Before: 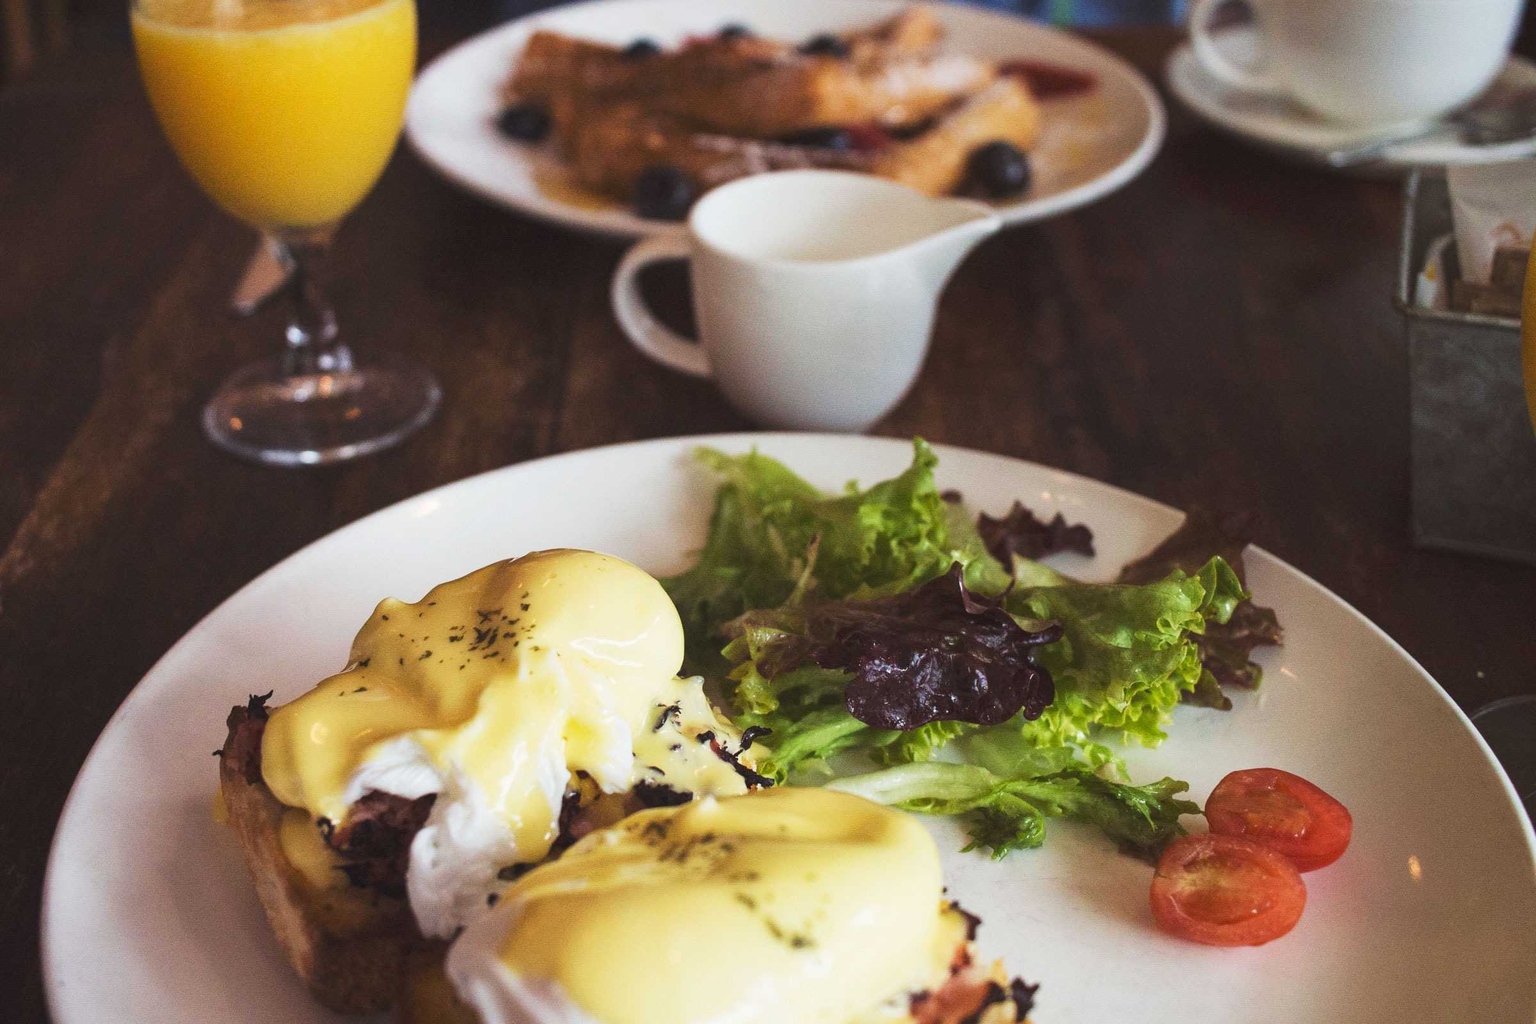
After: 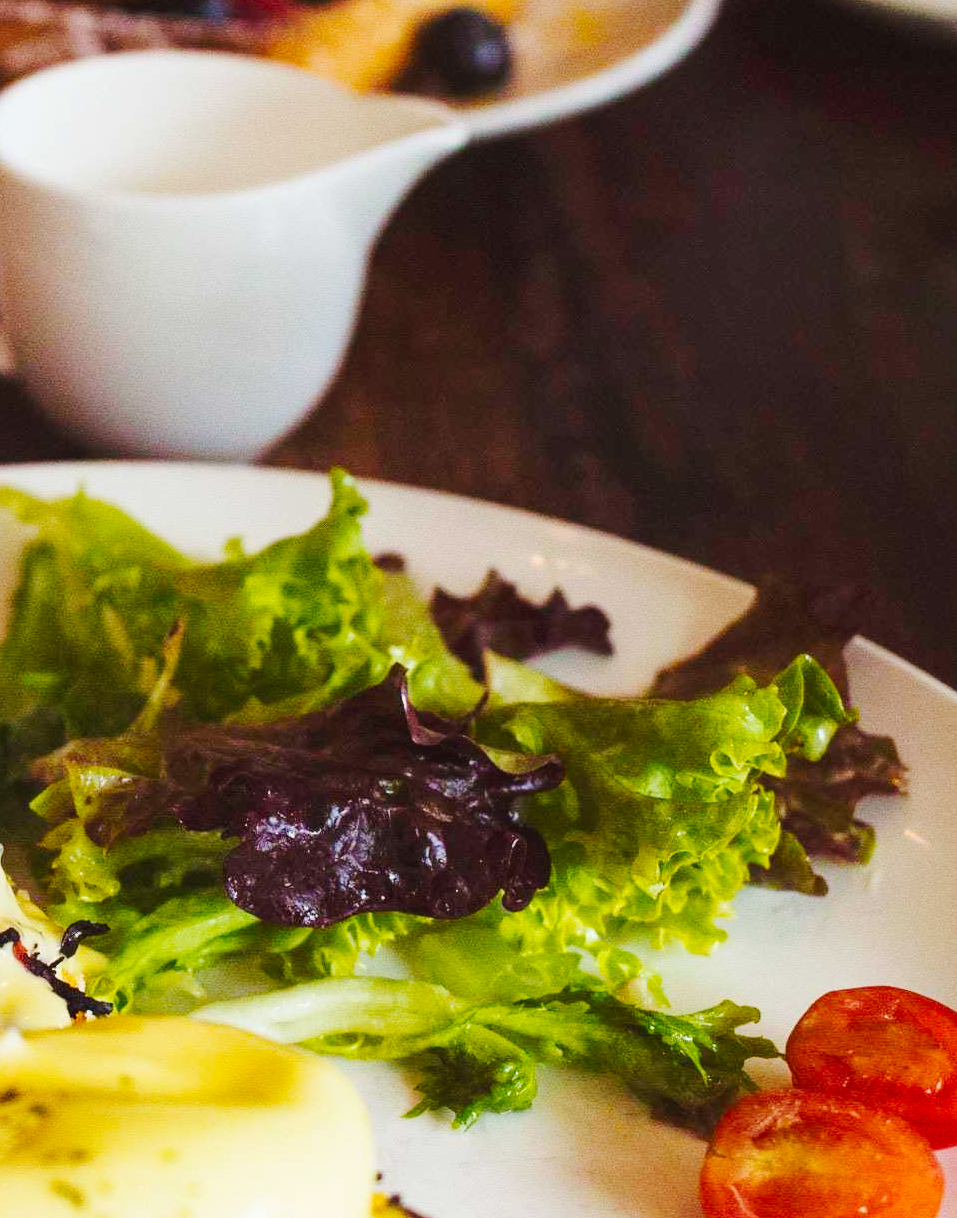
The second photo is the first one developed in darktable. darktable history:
tone curve: curves: ch0 [(0, 0) (0.003, 0.014) (0.011, 0.017) (0.025, 0.023) (0.044, 0.035) (0.069, 0.04) (0.1, 0.062) (0.136, 0.099) (0.177, 0.152) (0.224, 0.214) (0.277, 0.291) (0.335, 0.383) (0.399, 0.487) (0.468, 0.581) (0.543, 0.662) (0.623, 0.738) (0.709, 0.802) (0.801, 0.871) (0.898, 0.936) (1, 1)], preserve colors none
color balance rgb: perceptual saturation grading › global saturation 20%, global vibrance 20%
crop: left 45.721%, top 13.393%, right 14.118%, bottom 10.01%
